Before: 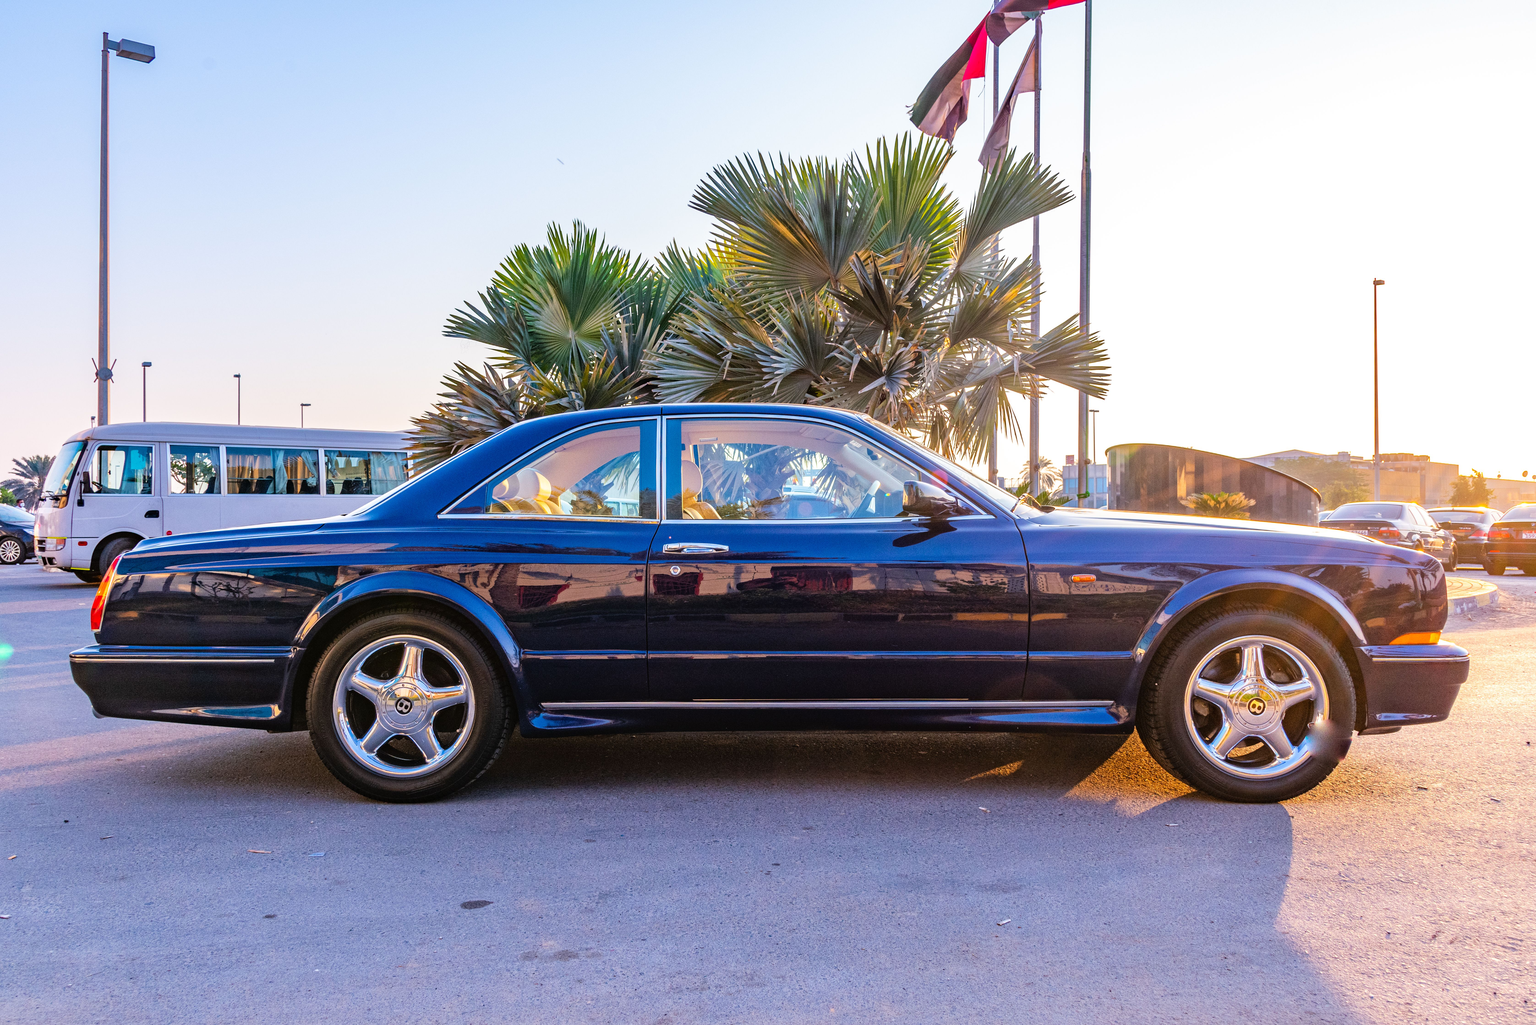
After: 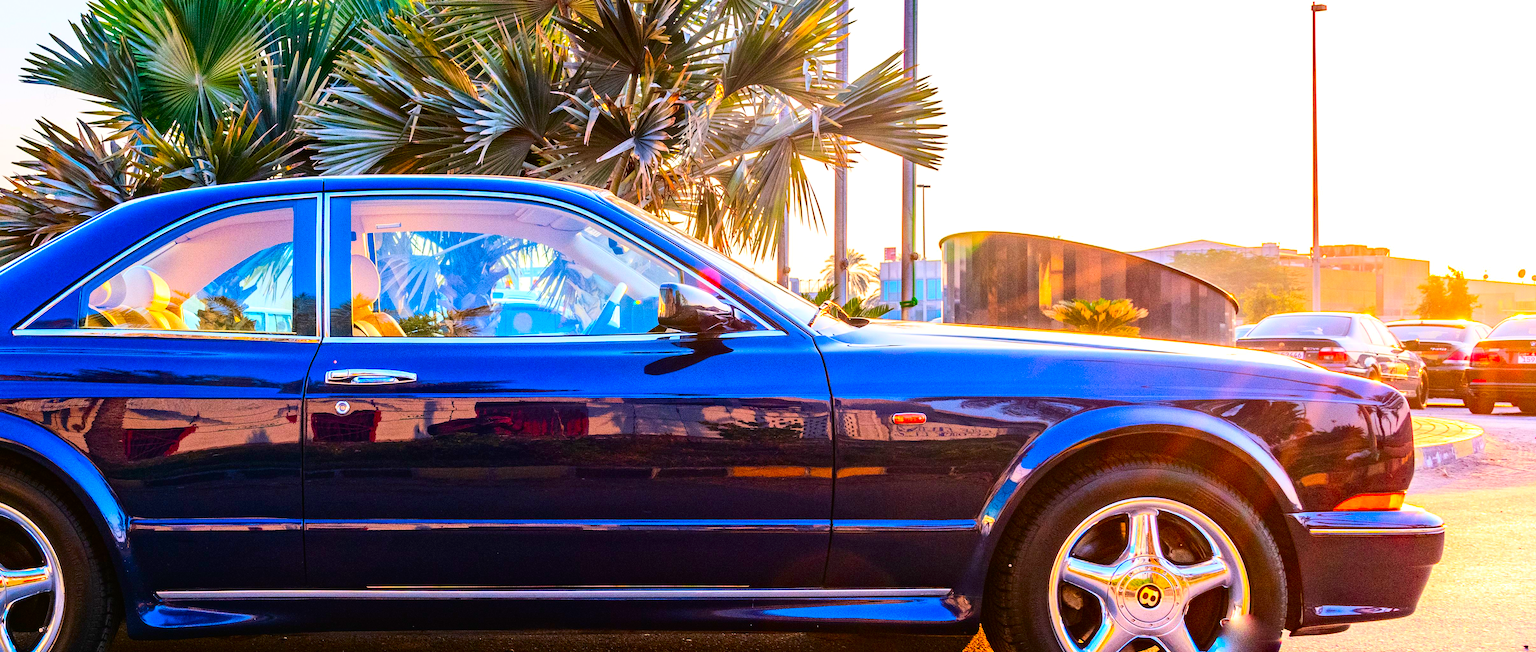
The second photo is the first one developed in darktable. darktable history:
contrast brightness saturation: contrast 0.26, brightness 0.02, saturation 0.87
crop and rotate: left 27.938%, top 27.046%, bottom 27.046%
exposure: exposure 0.078 EV, compensate highlight preservation false
